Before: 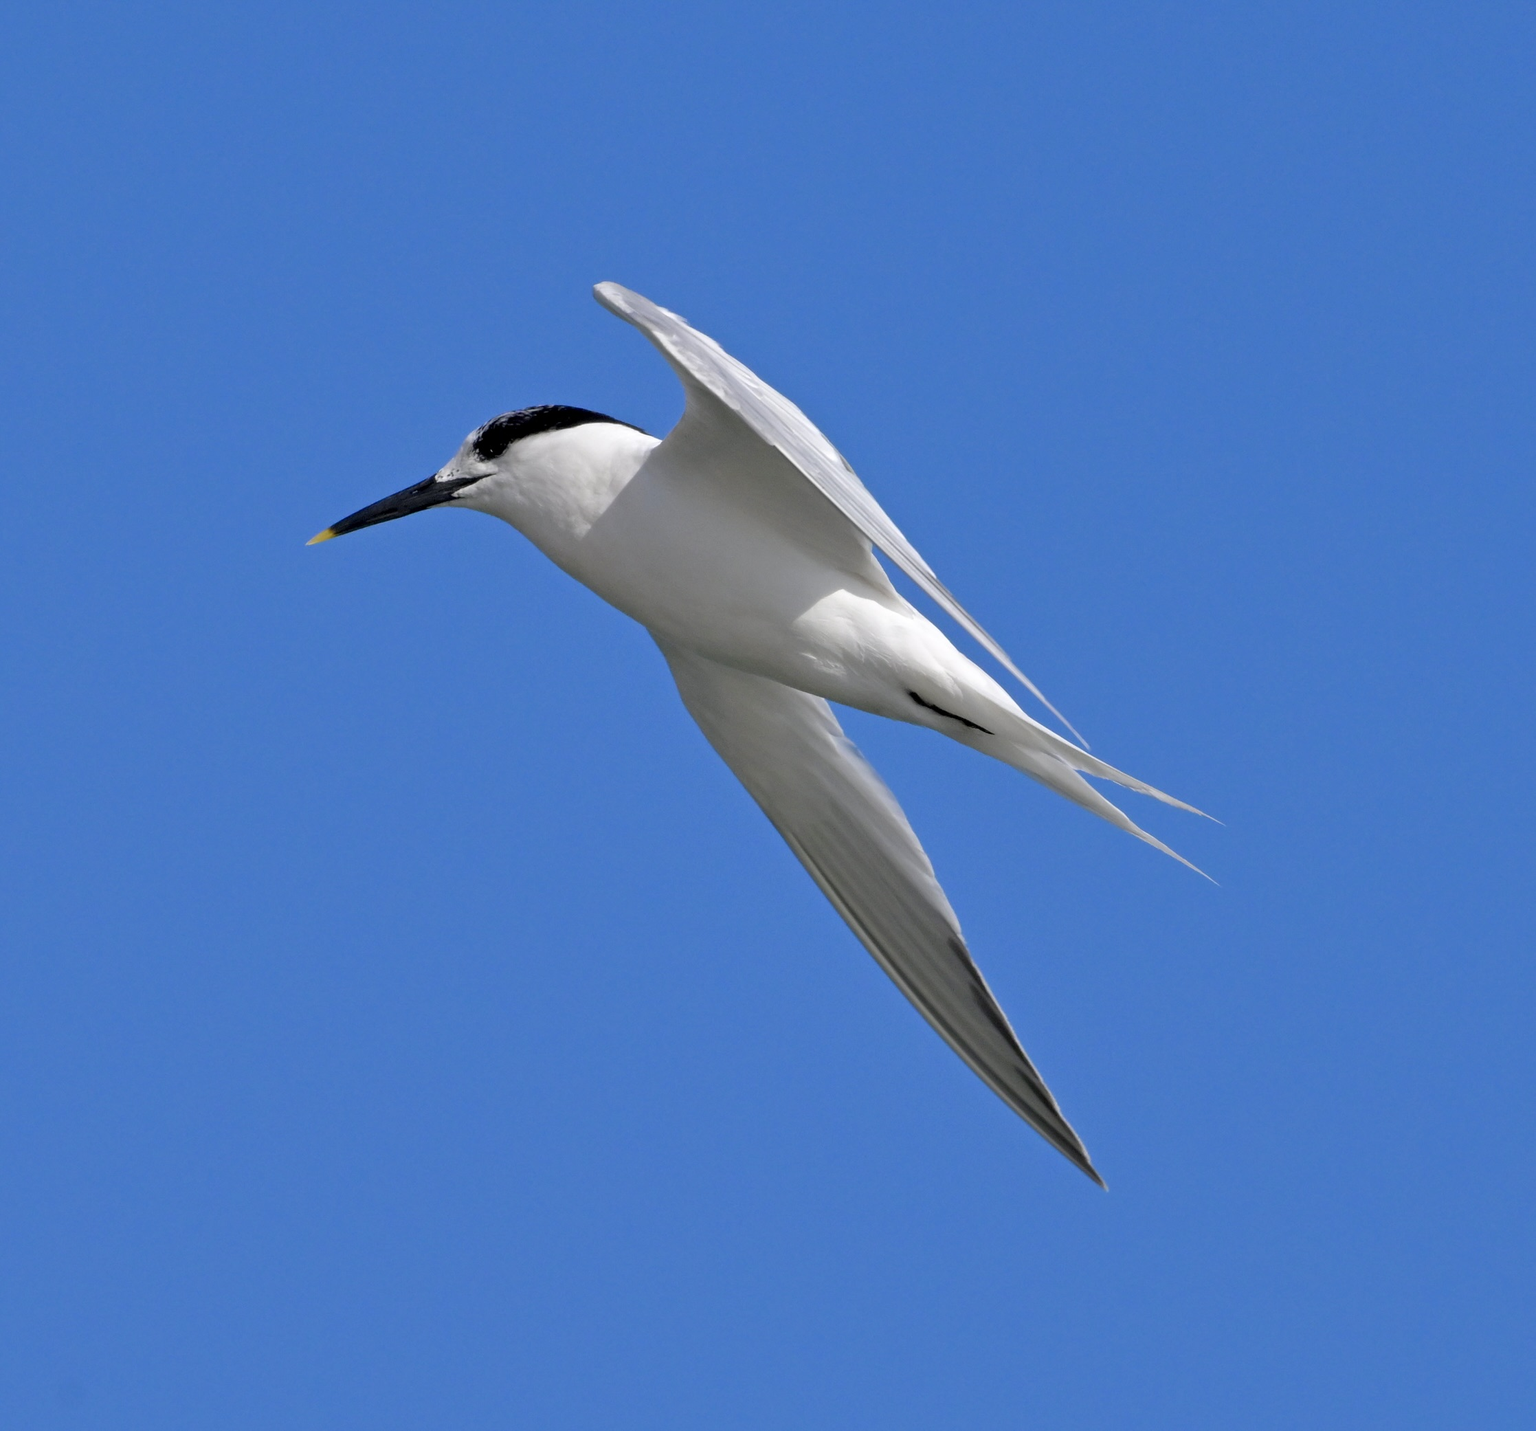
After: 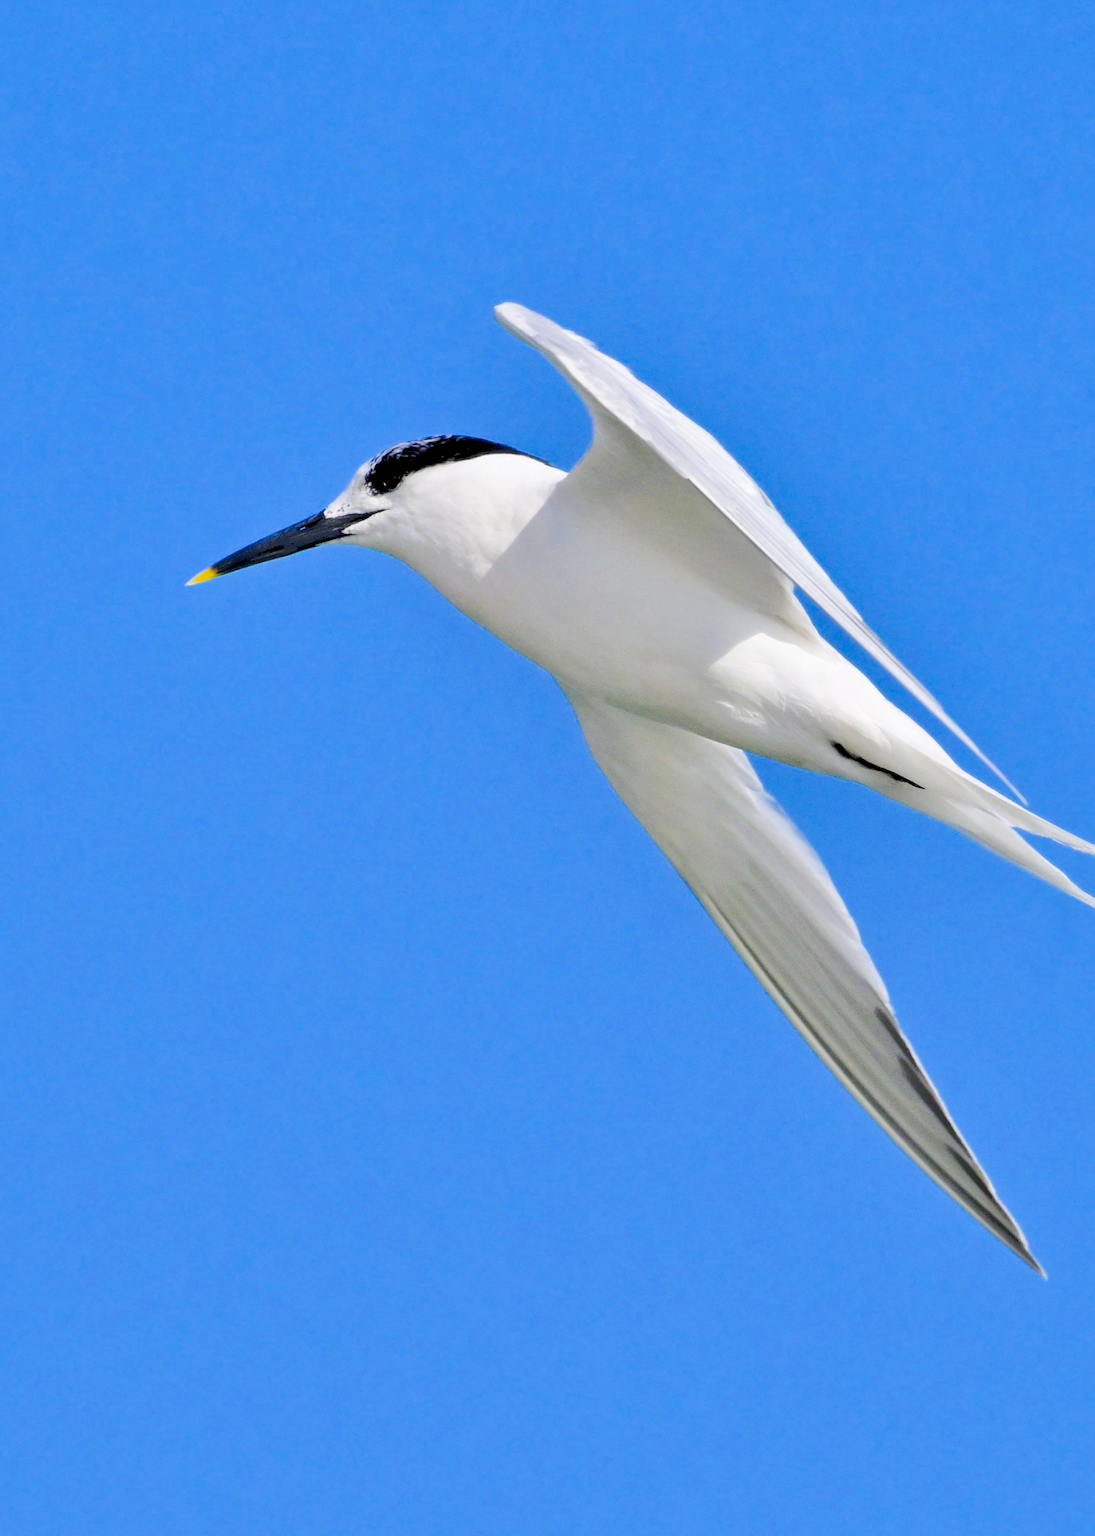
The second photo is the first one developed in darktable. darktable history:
crop and rotate: left 8.692%, right 24.886%
tone equalizer: -8 EV -0.515 EV, -7 EV -0.279 EV, -6 EV -0.083 EV, -5 EV 0.448 EV, -4 EV 0.986 EV, -3 EV 0.801 EV, -2 EV -0.007 EV, -1 EV 0.133 EV, +0 EV -0.027 EV
filmic rgb: black relative exposure -7.19 EV, white relative exposure 5.38 EV, hardness 3.02
exposure: exposure 1.15 EV, compensate highlight preservation false
shadows and highlights: soften with gaussian
color balance rgb: linear chroma grading › global chroma 15.327%, perceptual saturation grading › global saturation 25.728%, perceptual brilliance grading › global brilliance 17.745%
